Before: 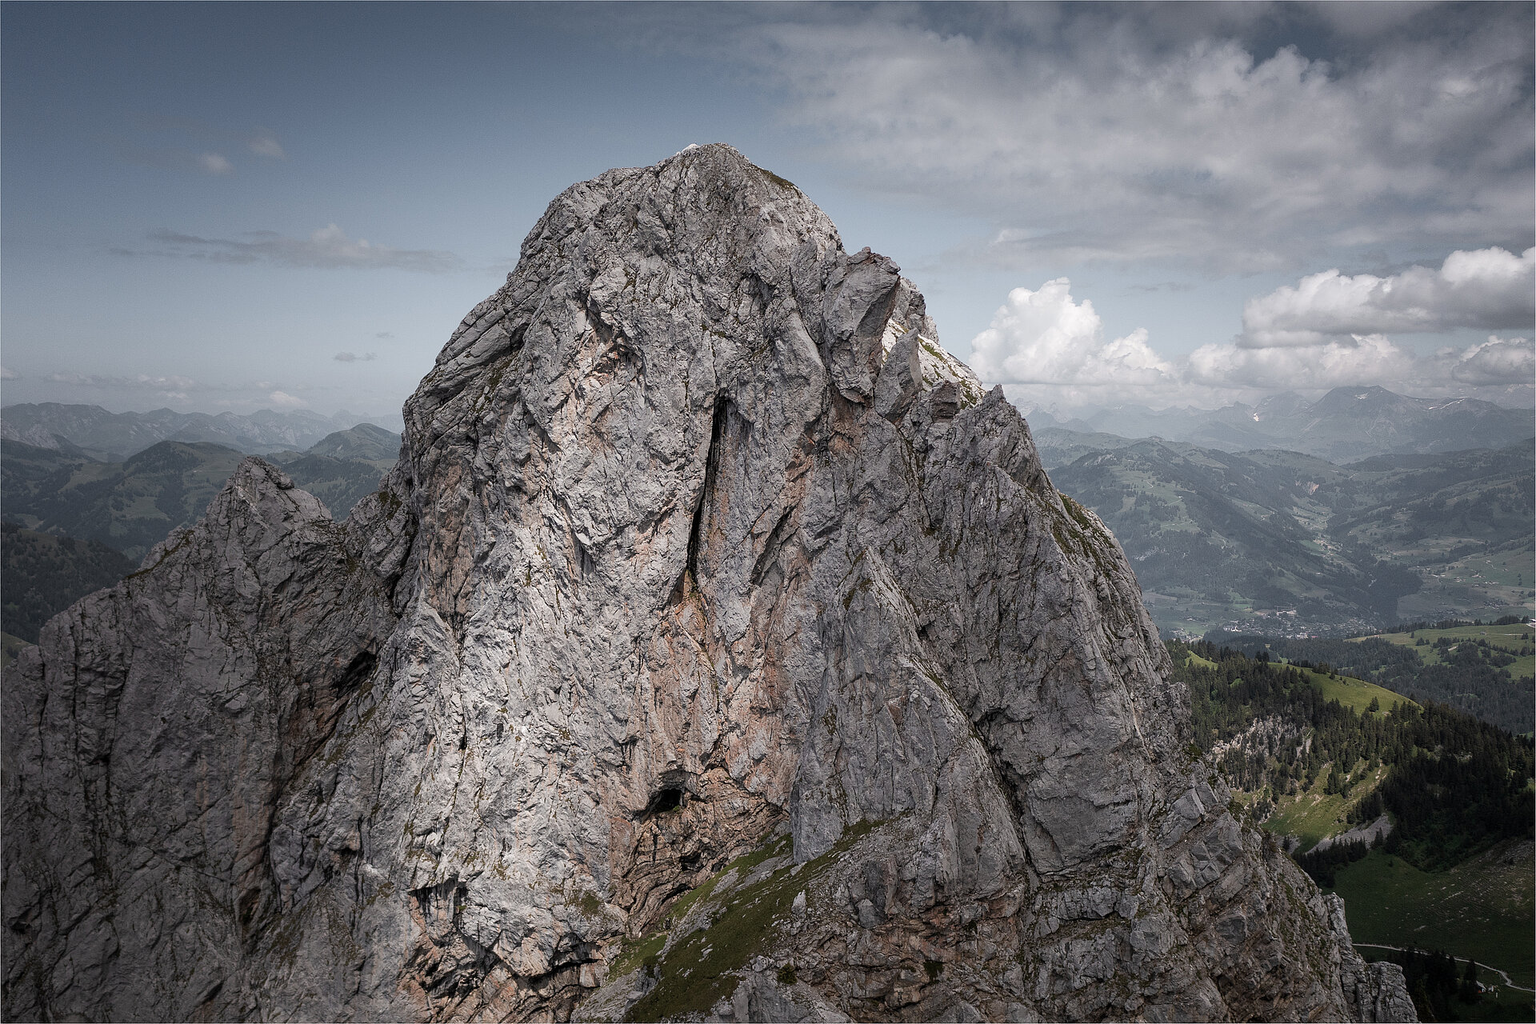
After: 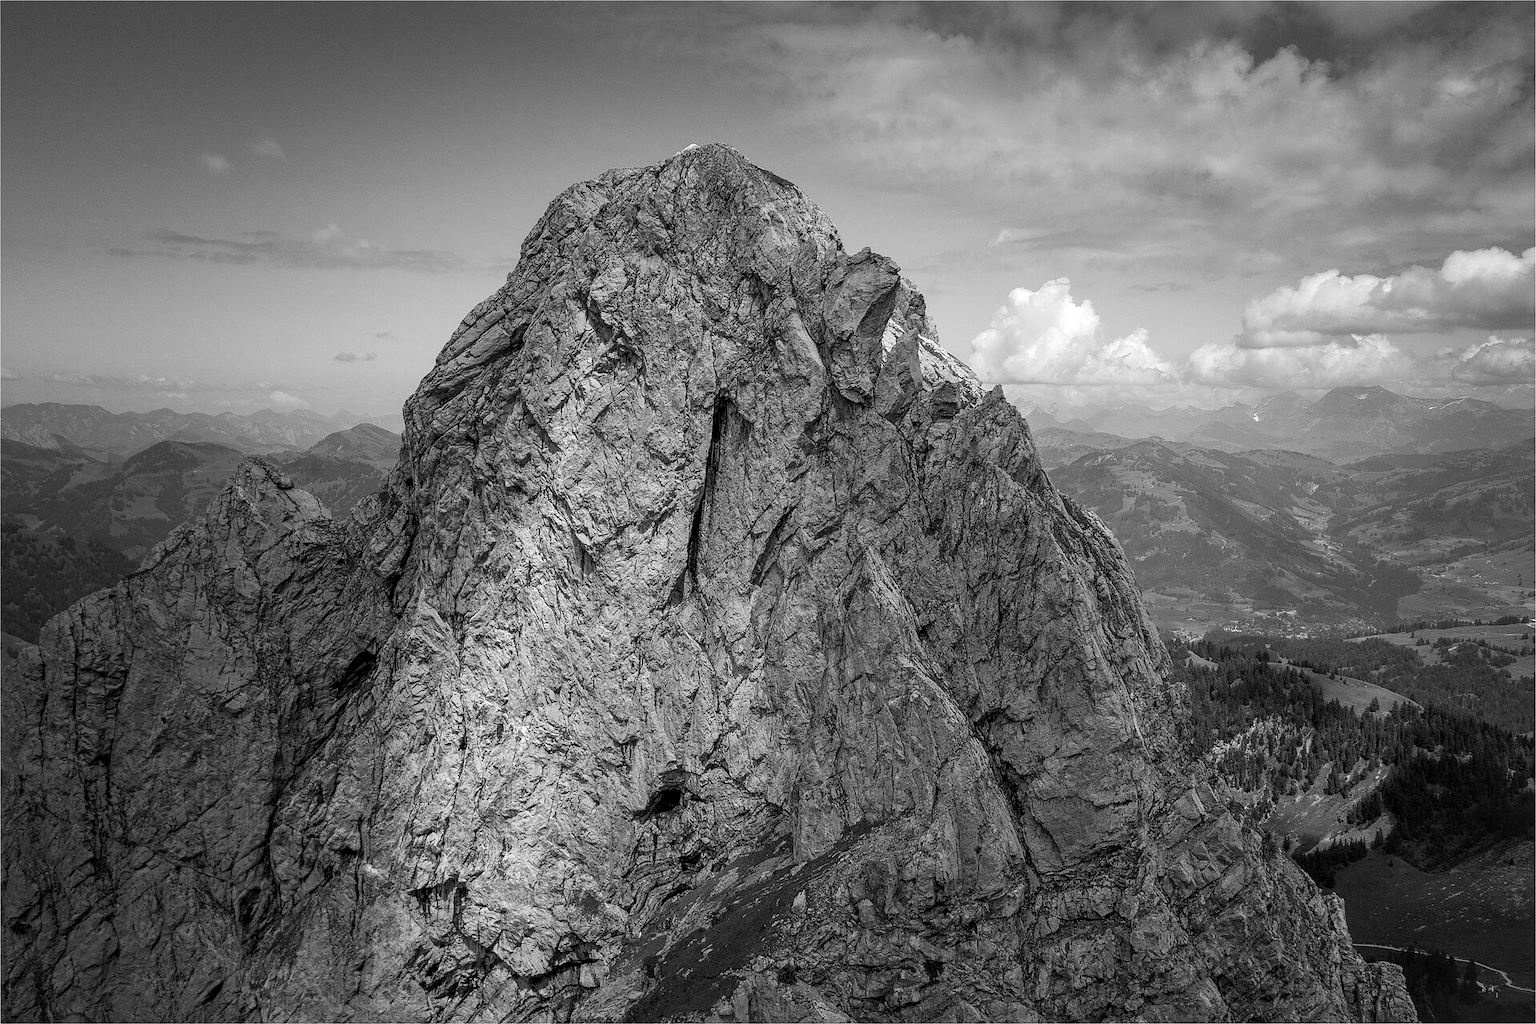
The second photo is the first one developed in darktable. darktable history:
monochrome: a 16.01, b -2.65, highlights 0.52
local contrast: on, module defaults
